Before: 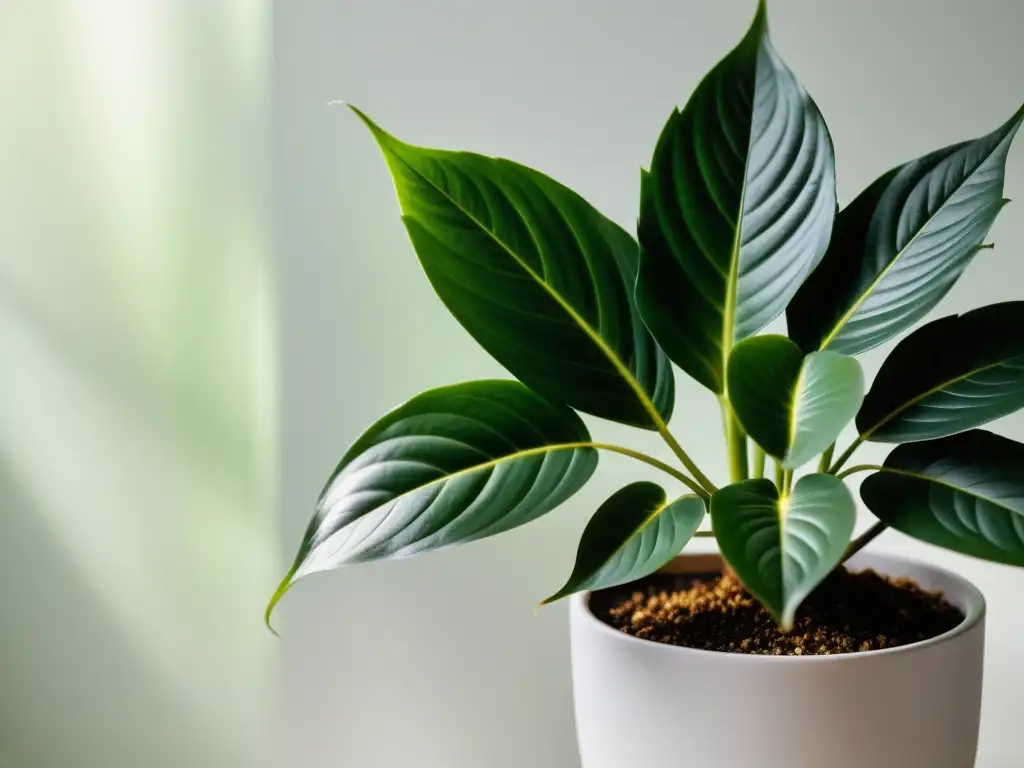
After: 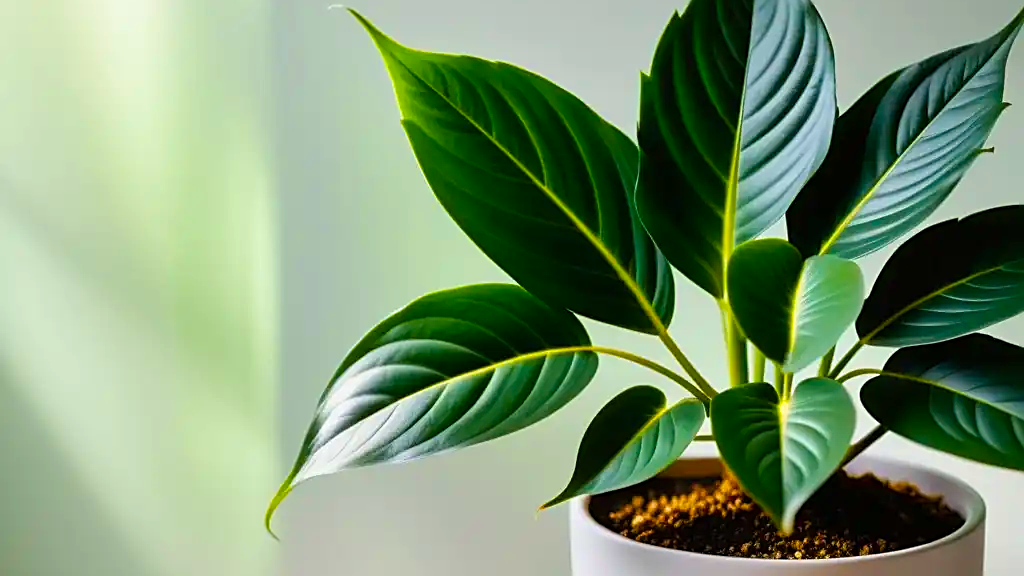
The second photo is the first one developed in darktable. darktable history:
crop and rotate: top 12.5%, bottom 12.5%
sharpen: on, module defaults
velvia: strength 51%, mid-tones bias 0.51
